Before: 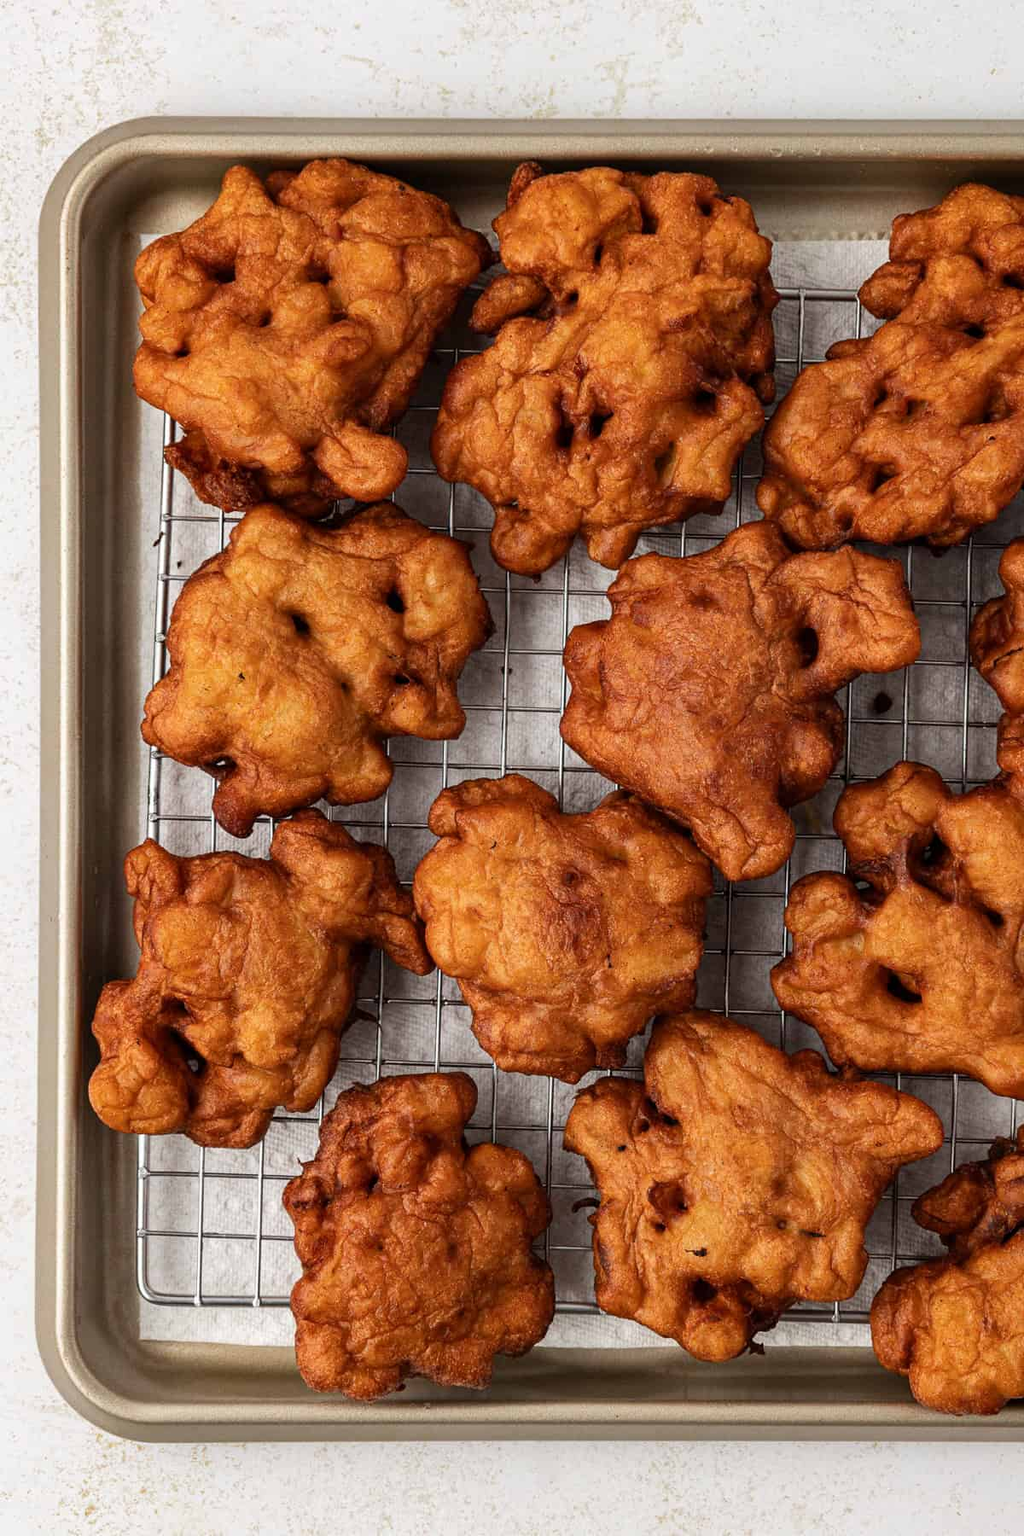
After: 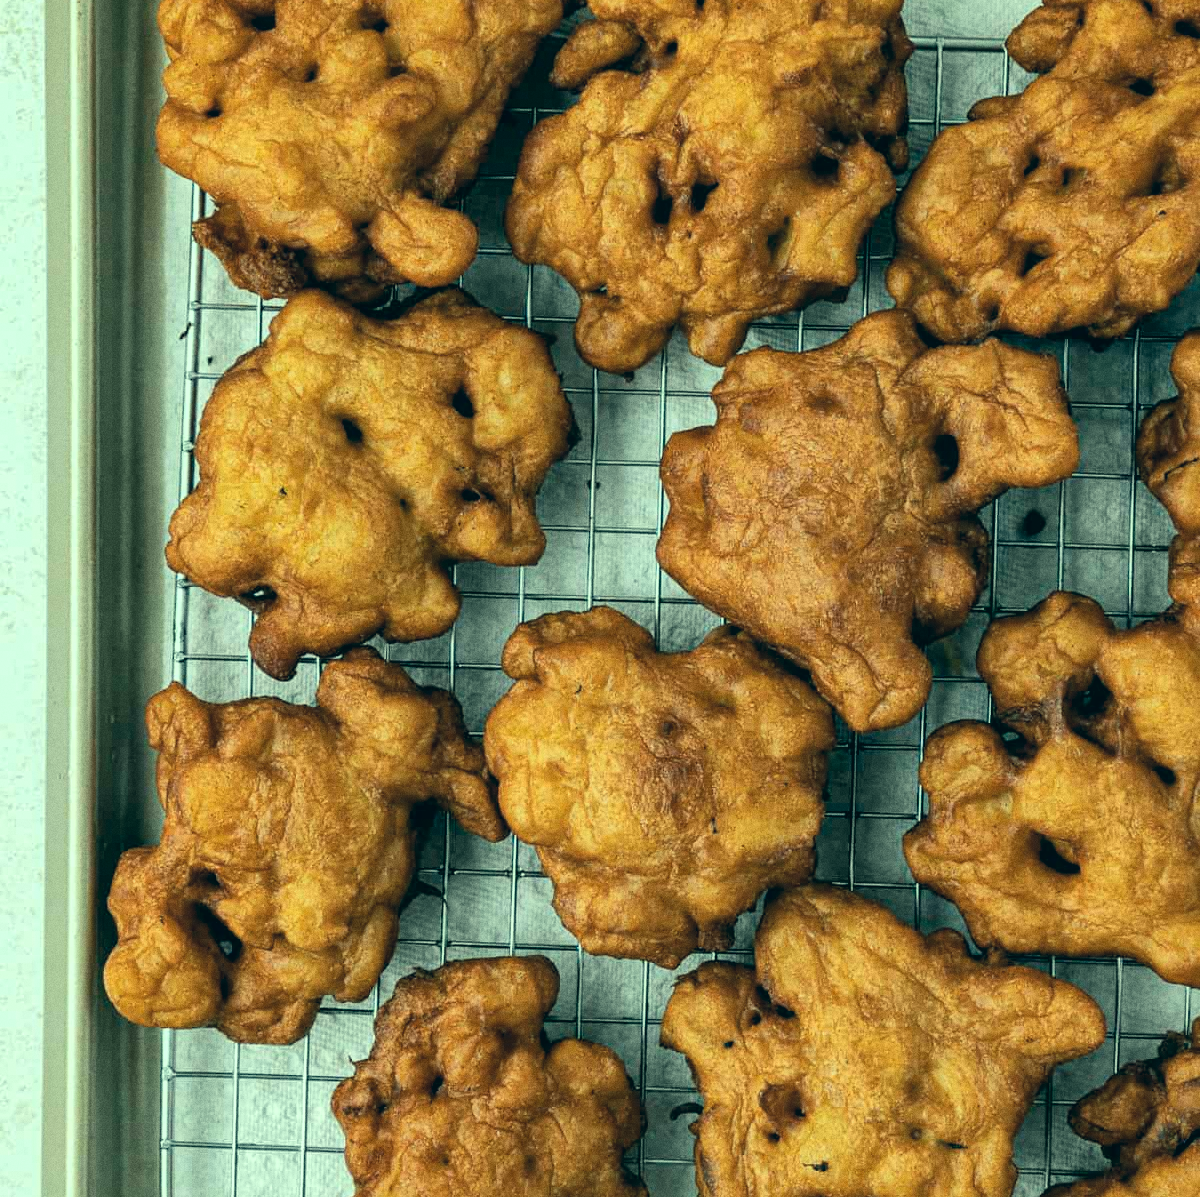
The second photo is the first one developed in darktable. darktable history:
global tonemap: drago (1, 100), detail 1
grain: coarseness 0.09 ISO
color correction: highlights a* -20.08, highlights b* 9.8, shadows a* -20.4, shadows b* -10.76
crop: top 16.727%, bottom 16.727%
